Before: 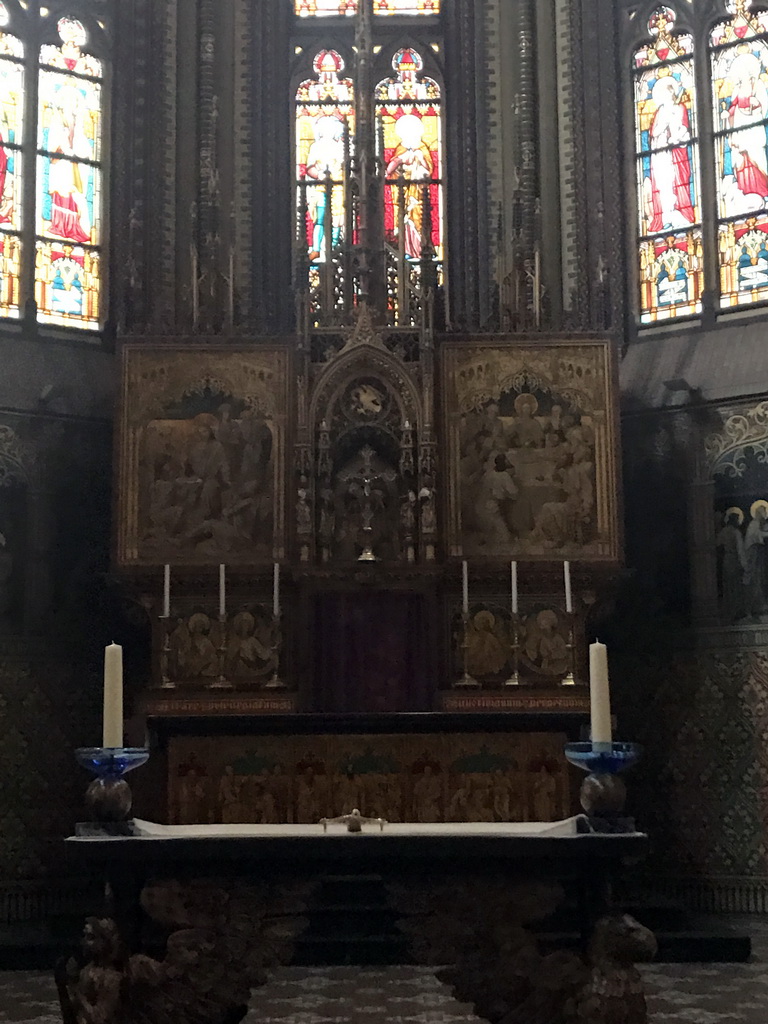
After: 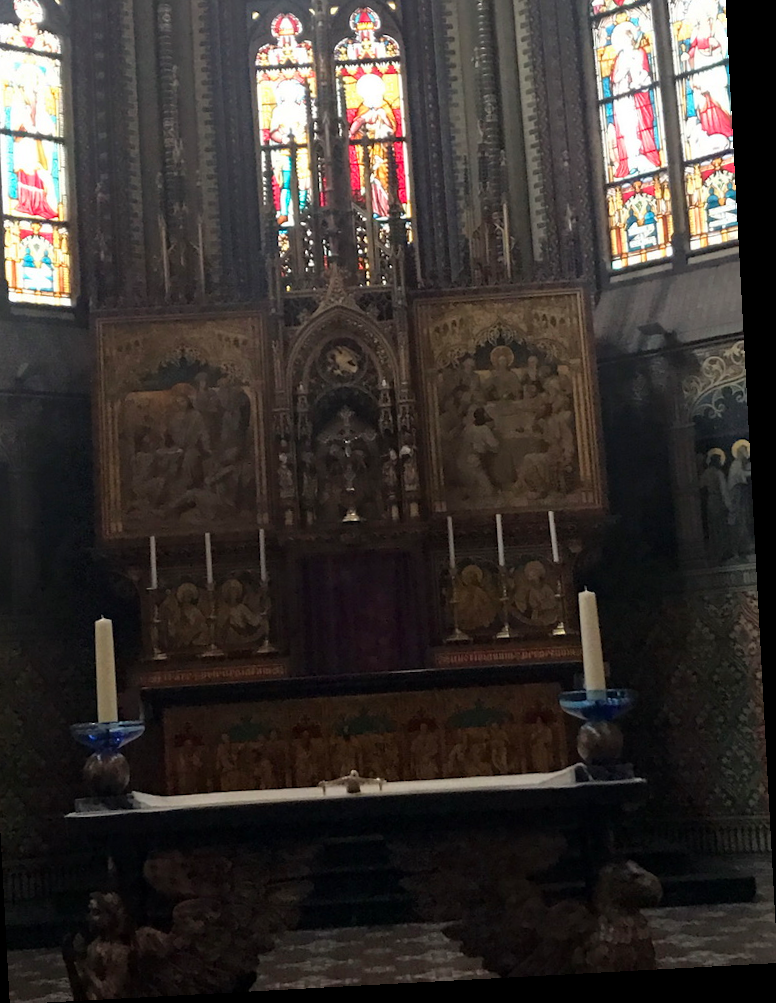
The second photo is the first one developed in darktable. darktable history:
crop and rotate: angle 3.1°, left 5.581%, top 5.672%
